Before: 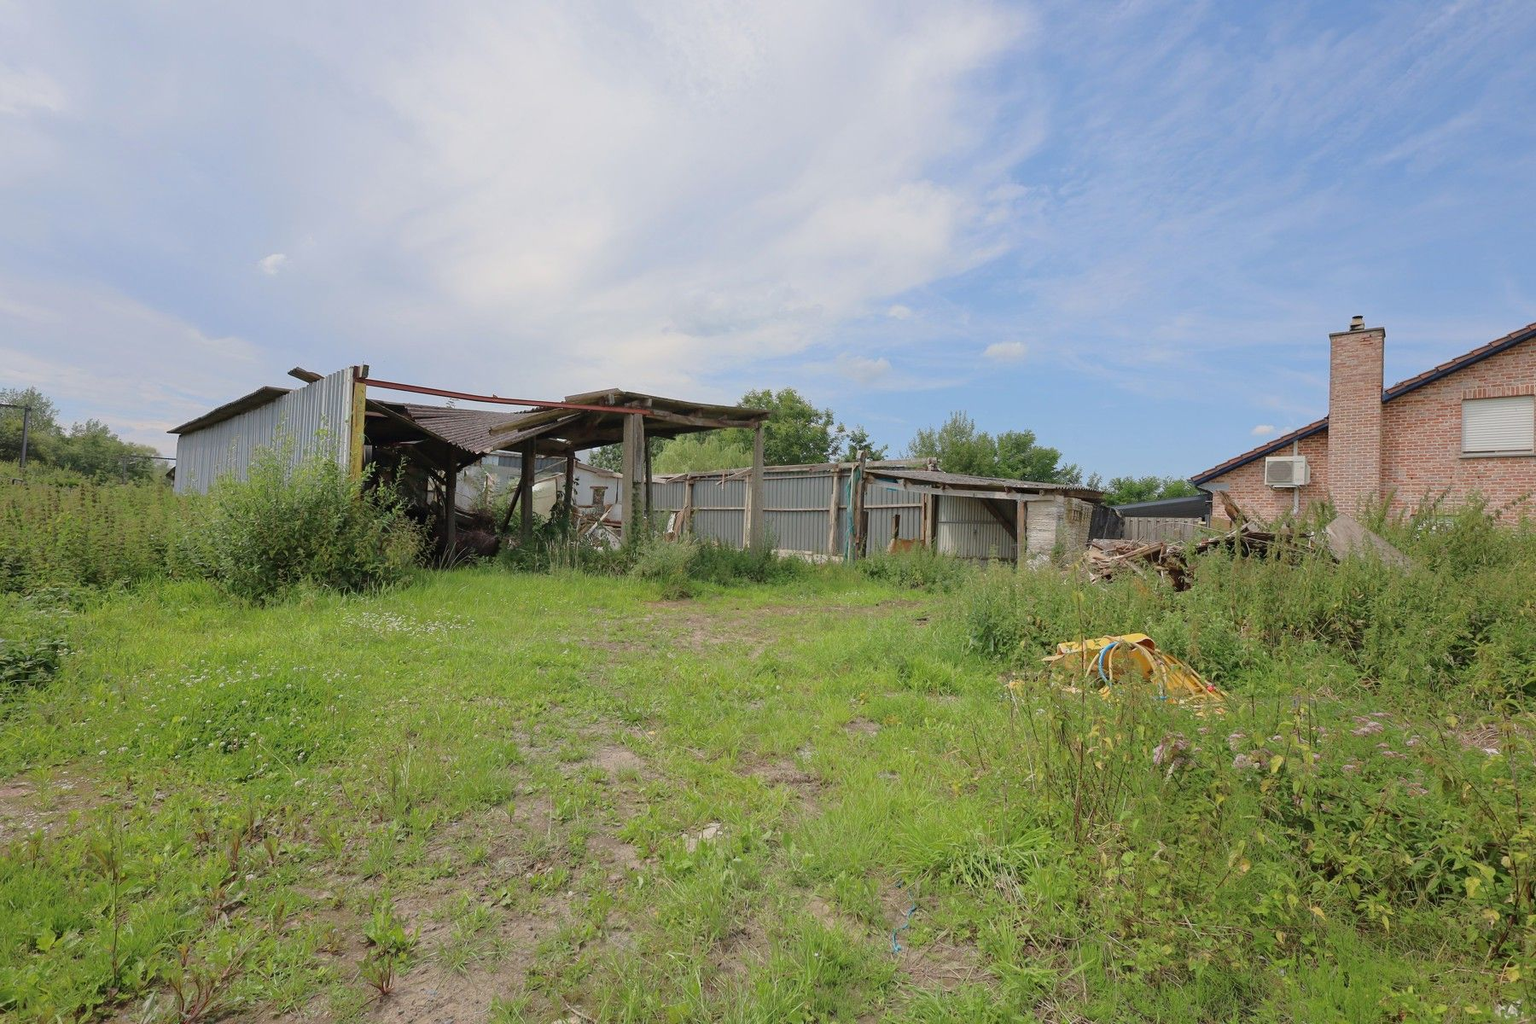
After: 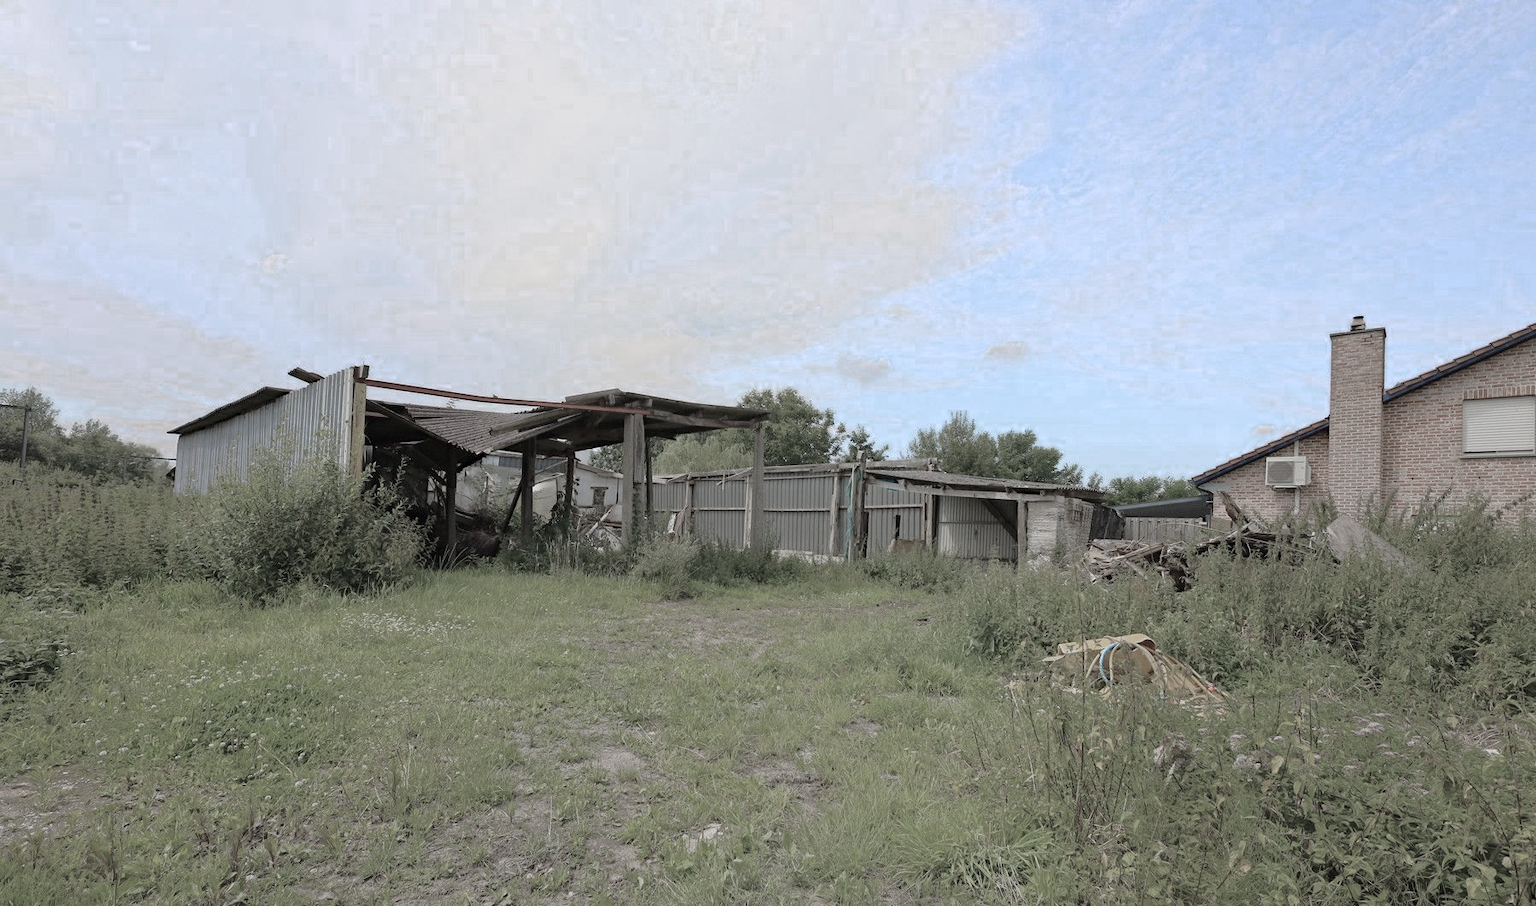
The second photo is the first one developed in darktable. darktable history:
color zones: curves: ch0 [(0, 0.613) (0.01, 0.613) (0.245, 0.448) (0.498, 0.529) (0.642, 0.665) (0.879, 0.777) (0.99, 0.613)]; ch1 [(0, 0.272) (0.219, 0.127) (0.724, 0.346)]
haze removal: compatibility mode true, adaptive false
crop and rotate: top 0%, bottom 11.49%
